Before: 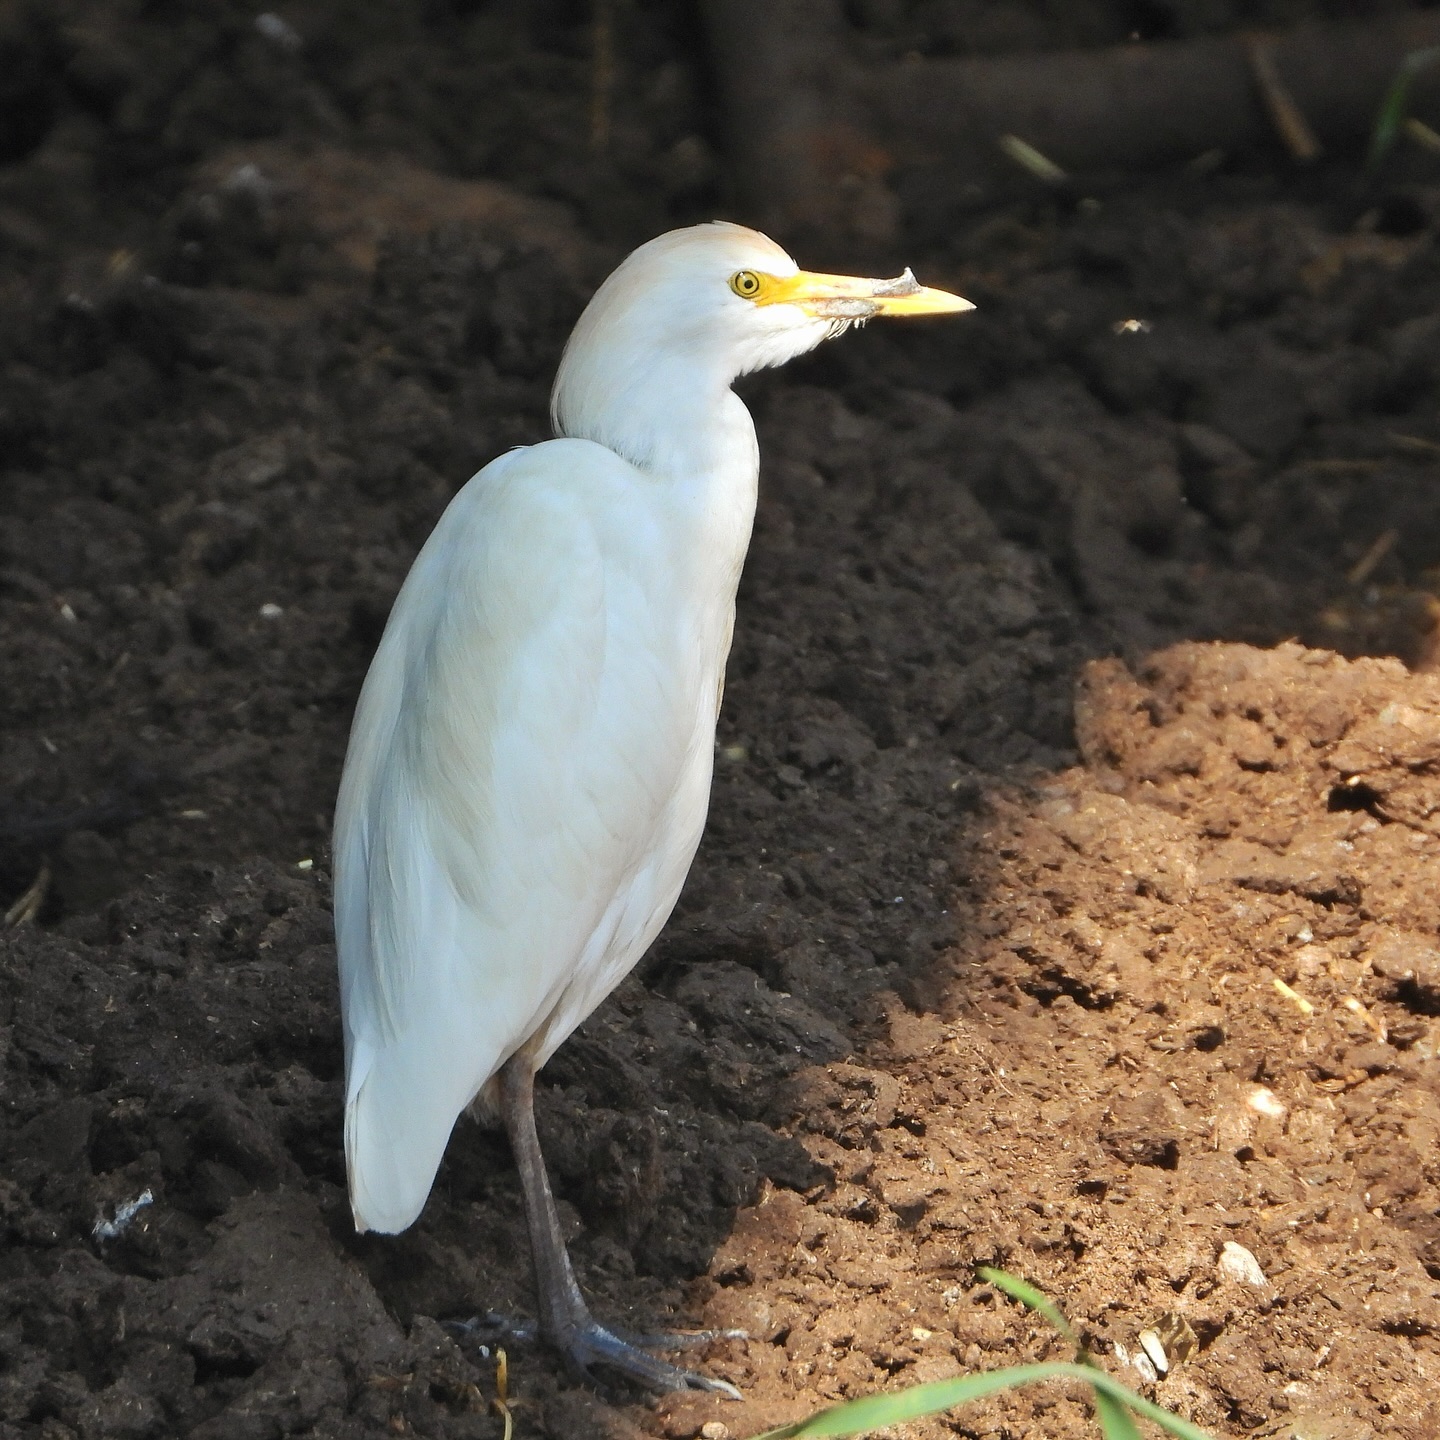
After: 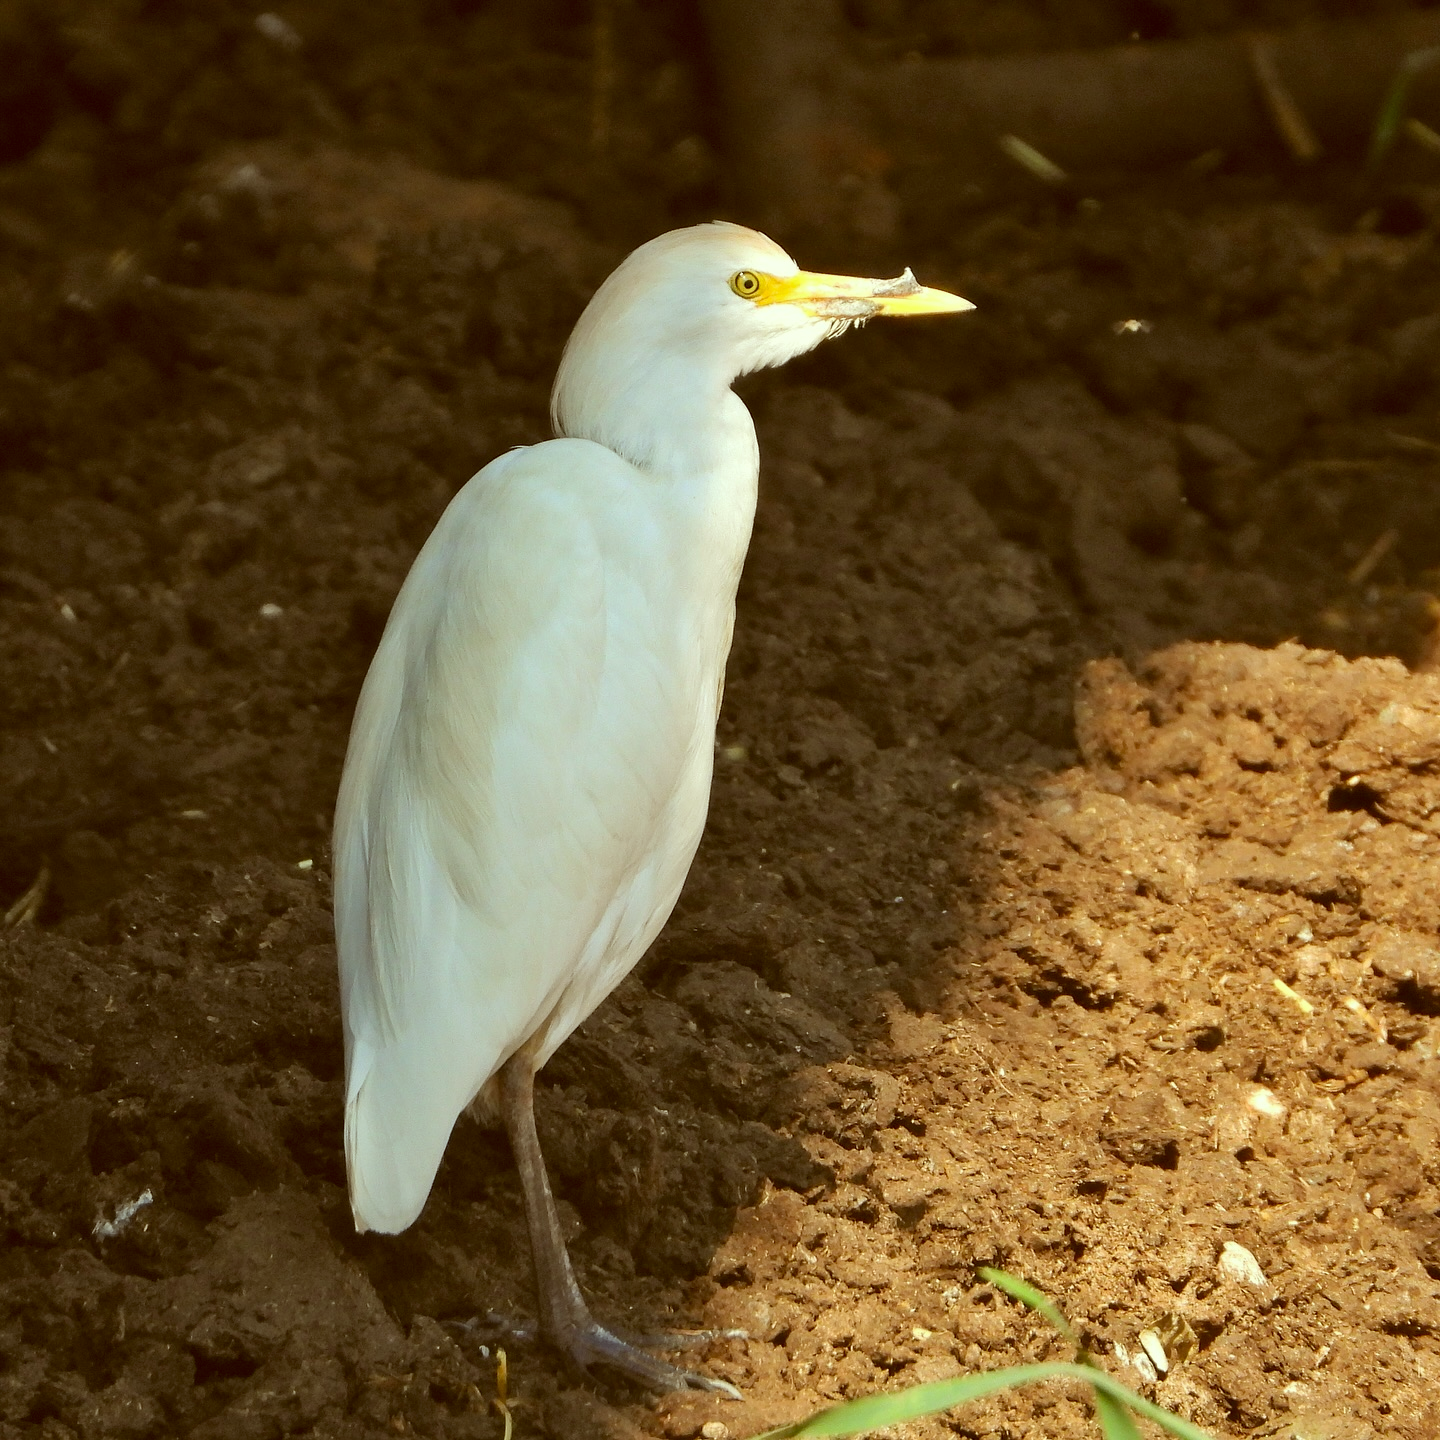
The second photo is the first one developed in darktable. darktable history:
color correction: highlights a* -5.94, highlights b* 9.48, shadows a* 10.12, shadows b* 23.94
